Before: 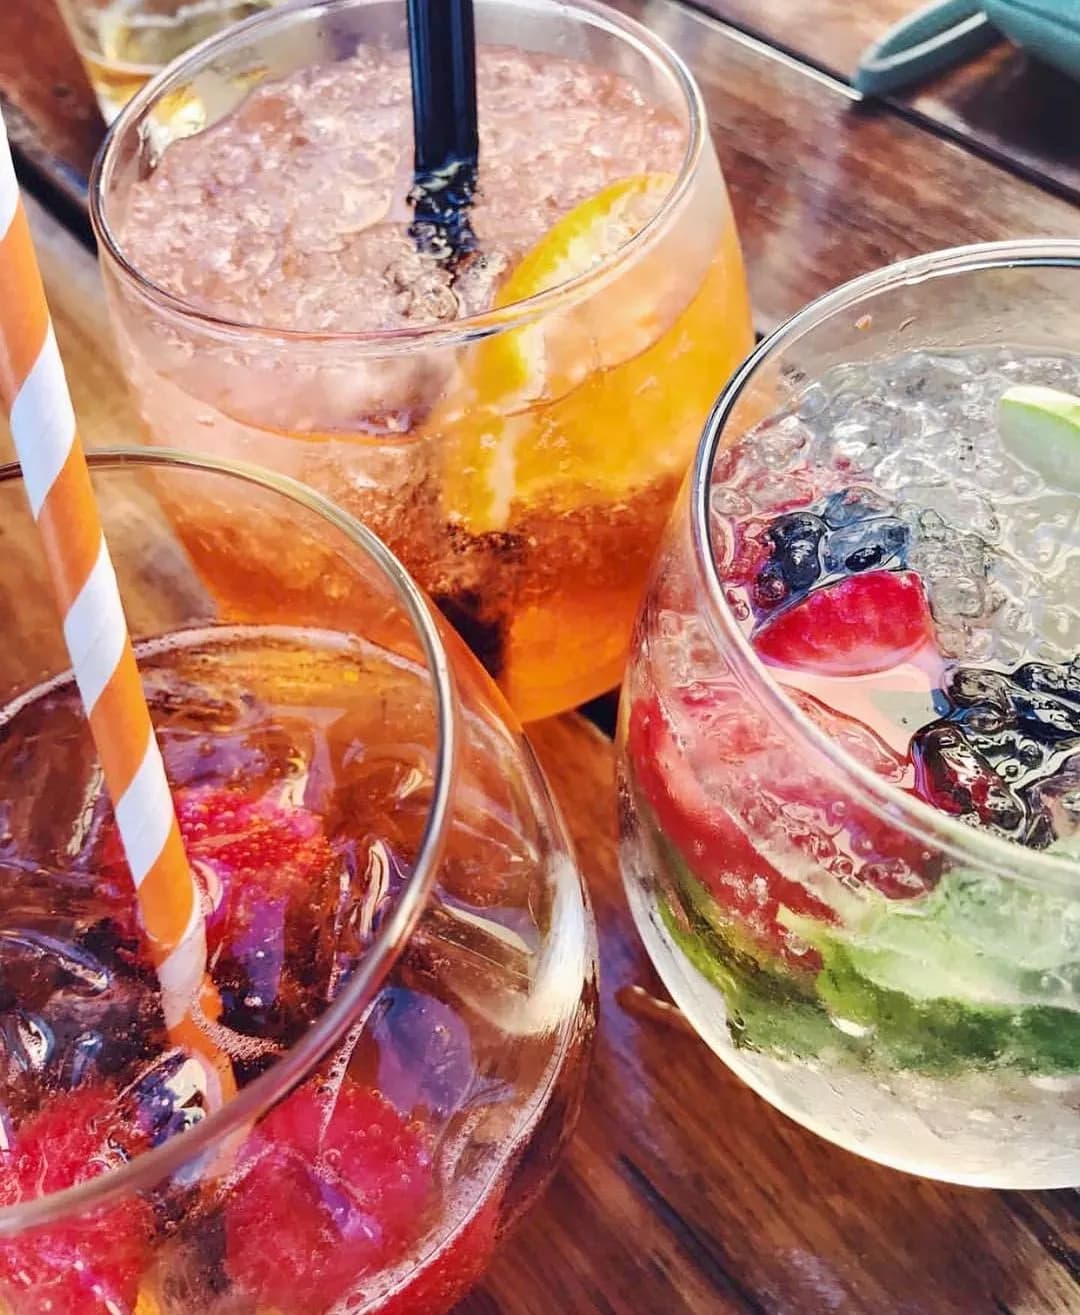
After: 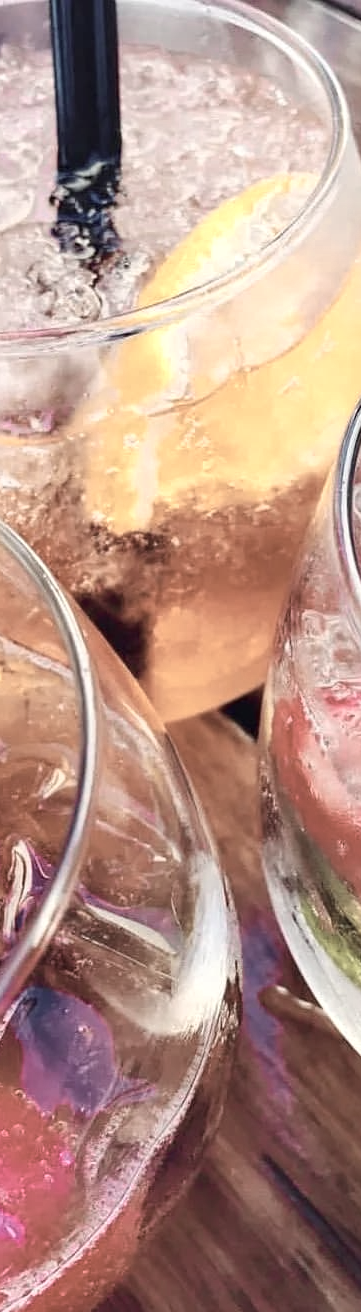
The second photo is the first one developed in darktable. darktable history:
crop: left 33.065%, right 33.471%
color zones: curves: ch0 [(0, 0.6) (0.129, 0.585) (0.193, 0.596) (0.429, 0.5) (0.571, 0.5) (0.714, 0.5) (0.857, 0.5) (1, 0.6)]; ch1 [(0, 0.453) (0.112, 0.245) (0.213, 0.252) (0.429, 0.233) (0.571, 0.231) (0.683, 0.242) (0.857, 0.296) (1, 0.453)]
